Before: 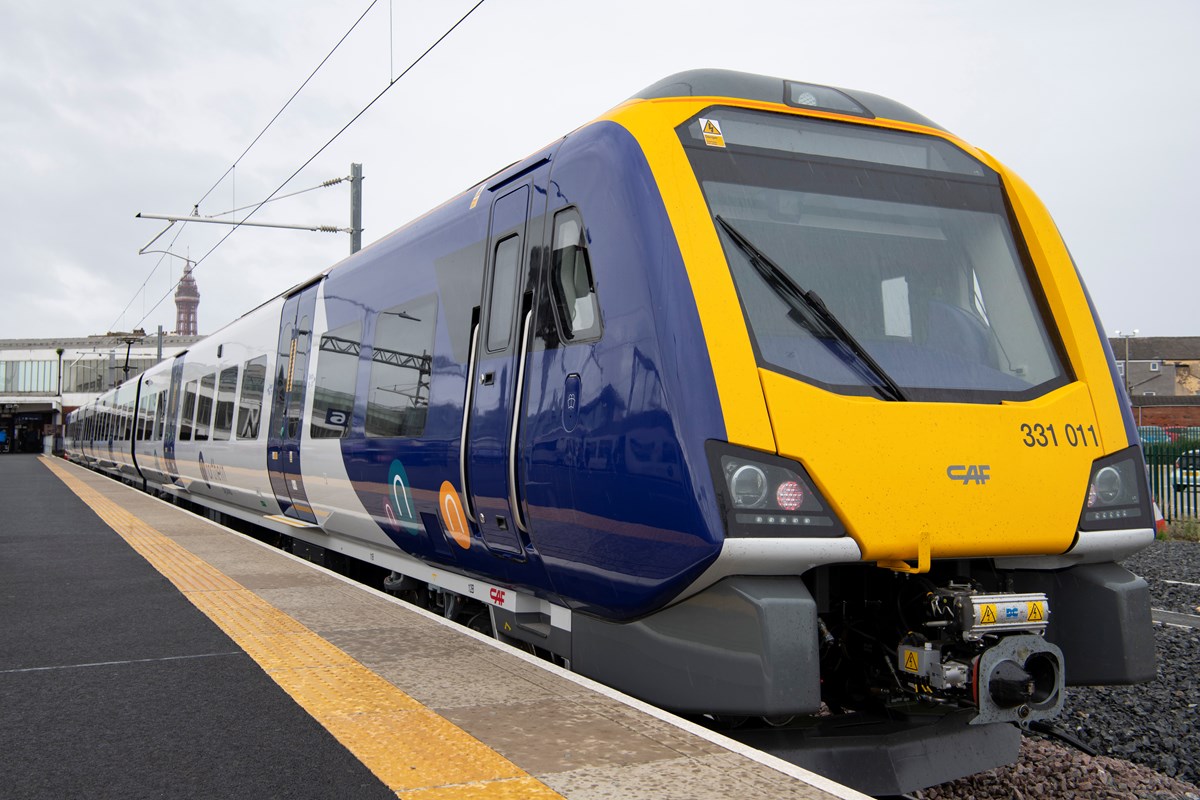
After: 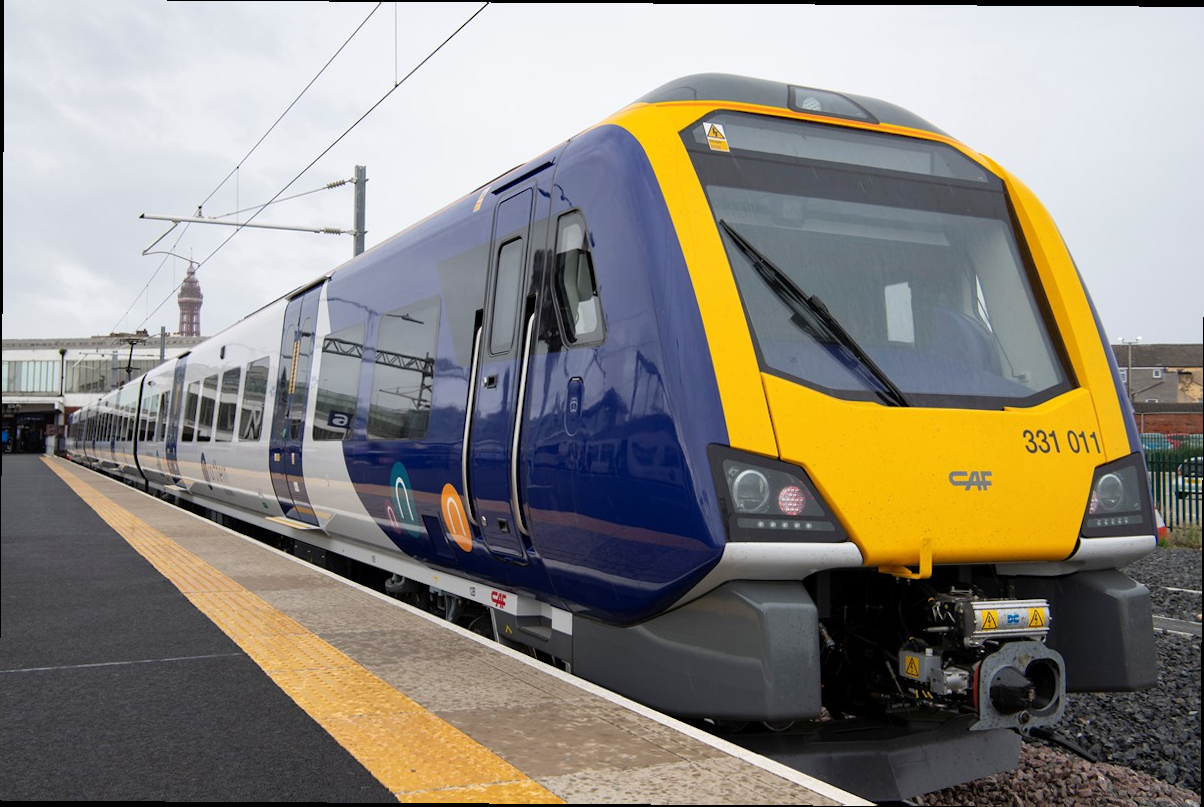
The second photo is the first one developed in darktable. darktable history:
crop and rotate: angle -0.354°
